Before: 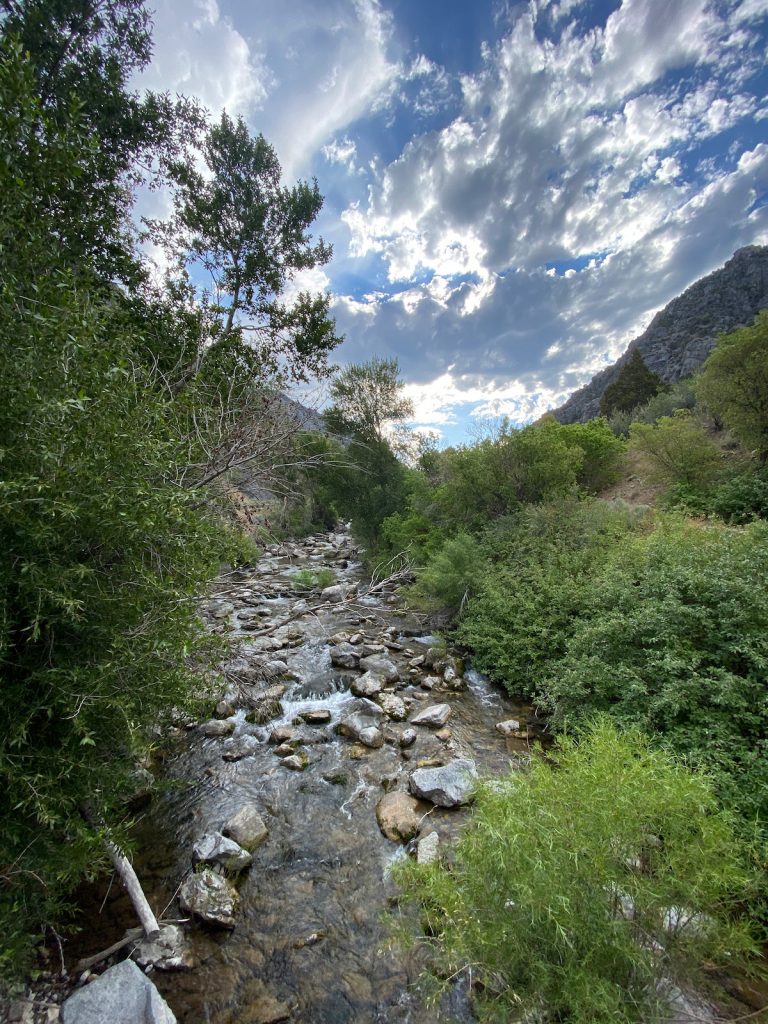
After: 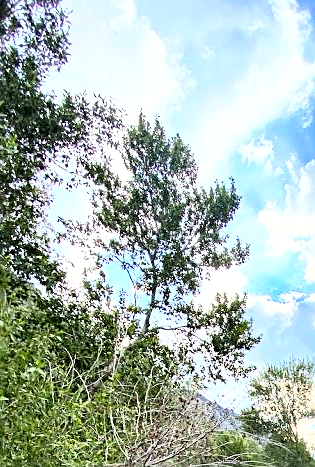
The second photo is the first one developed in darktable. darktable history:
local contrast: mode bilateral grid, contrast 21, coarseness 50, detail 120%, midtone range 0.2
haze removal: strength 0.3, distance 0.245, compatibility mode true, adaptive false
exposure: black level correction 0.001, exposure 0.499 EV, compensate highlight preservation false
sharpen: on, module defaults
crop and rotate: left 10.853%, top 0.063%, right 48.056%, bottom 54.328%
color correction: highlights b* 3
base curve: curves: ch0 [(0, 0) (0.012, 0.01) (0.073, 0.168) (0.31, 0.711) (0.645, 0.957) (1, 1)]
